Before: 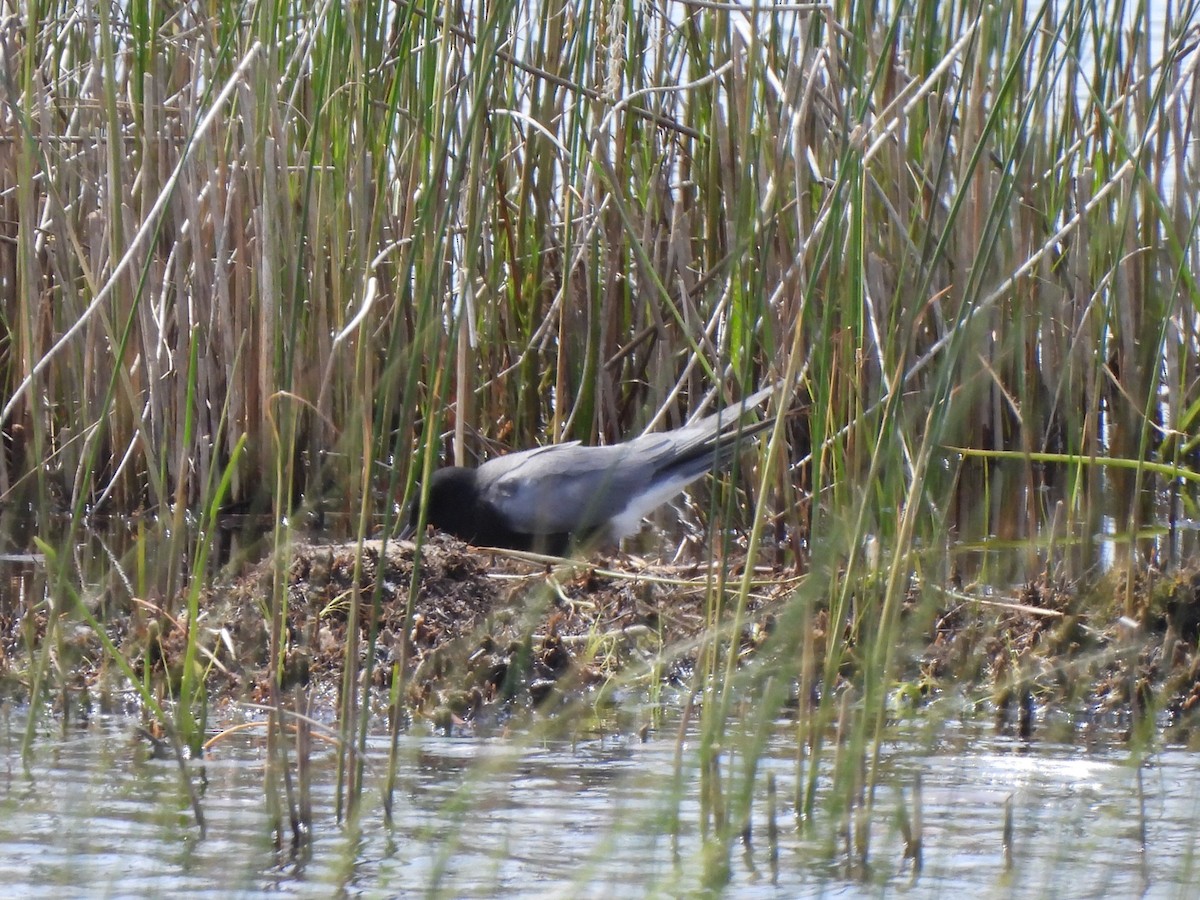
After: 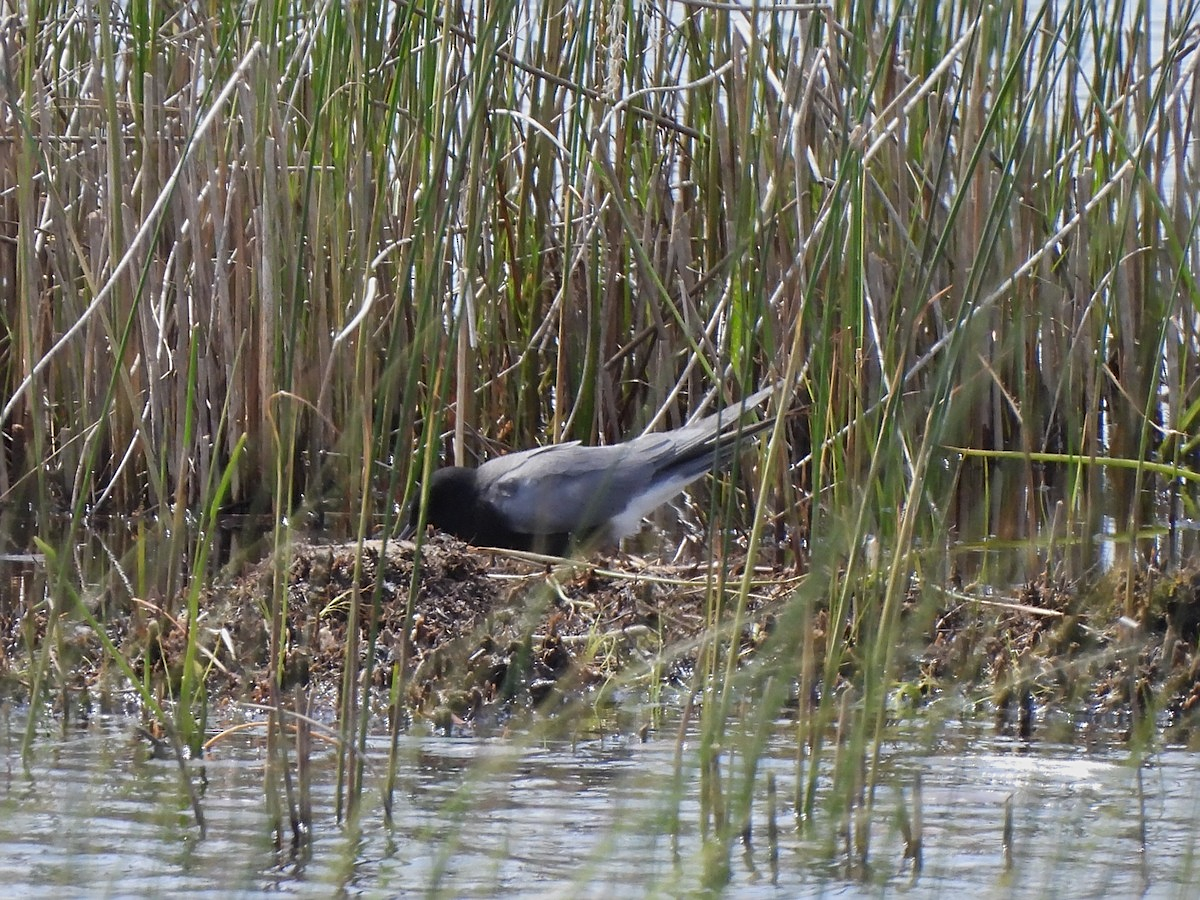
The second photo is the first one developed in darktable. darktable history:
exposure: exposure -0.293 EV, compensate highlight preservation false
sharpen: on, module defaults
